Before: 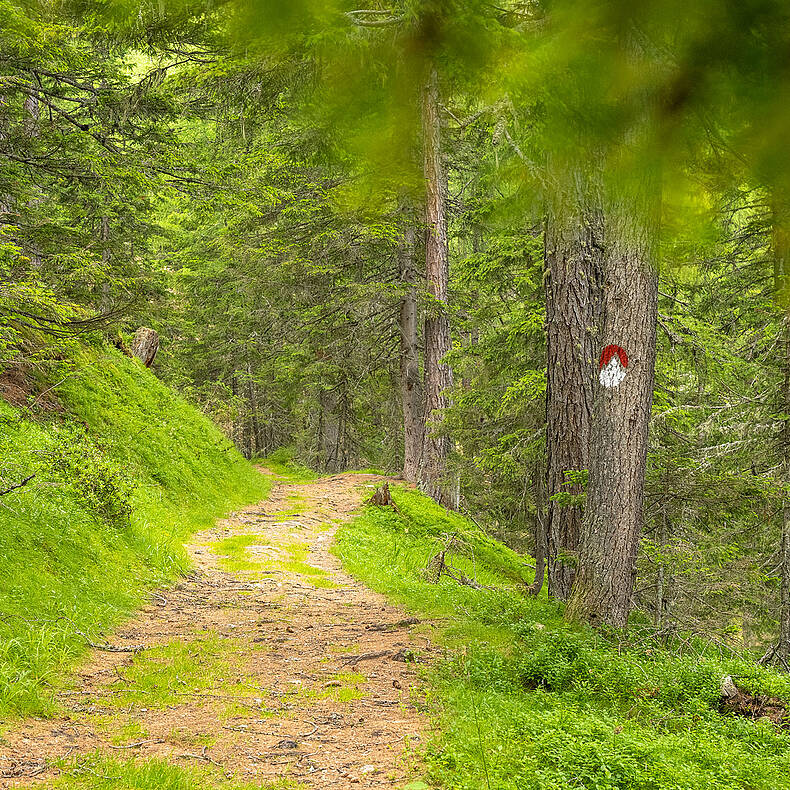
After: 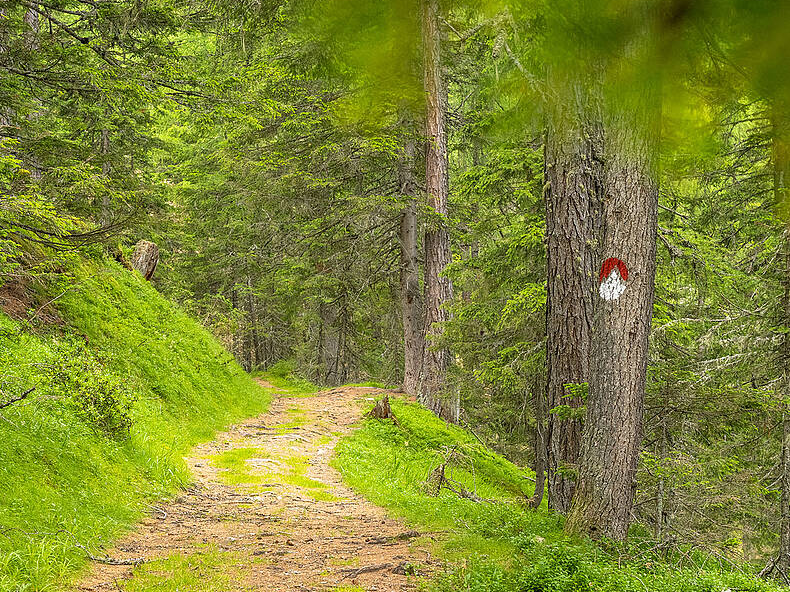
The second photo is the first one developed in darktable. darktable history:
crop: top 11.056%, bottom 13.948%
